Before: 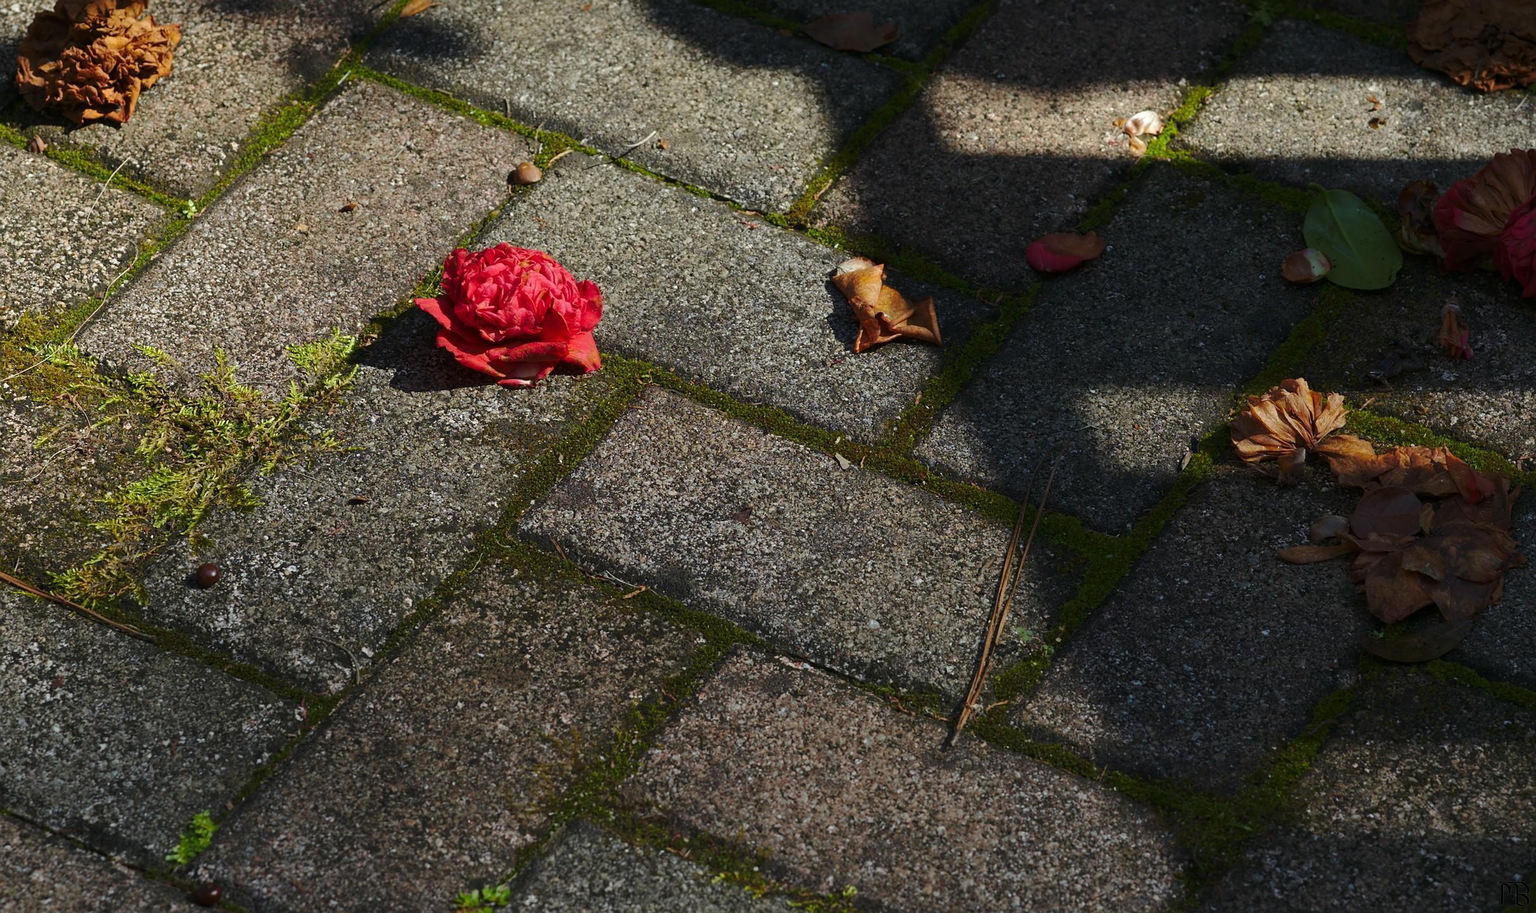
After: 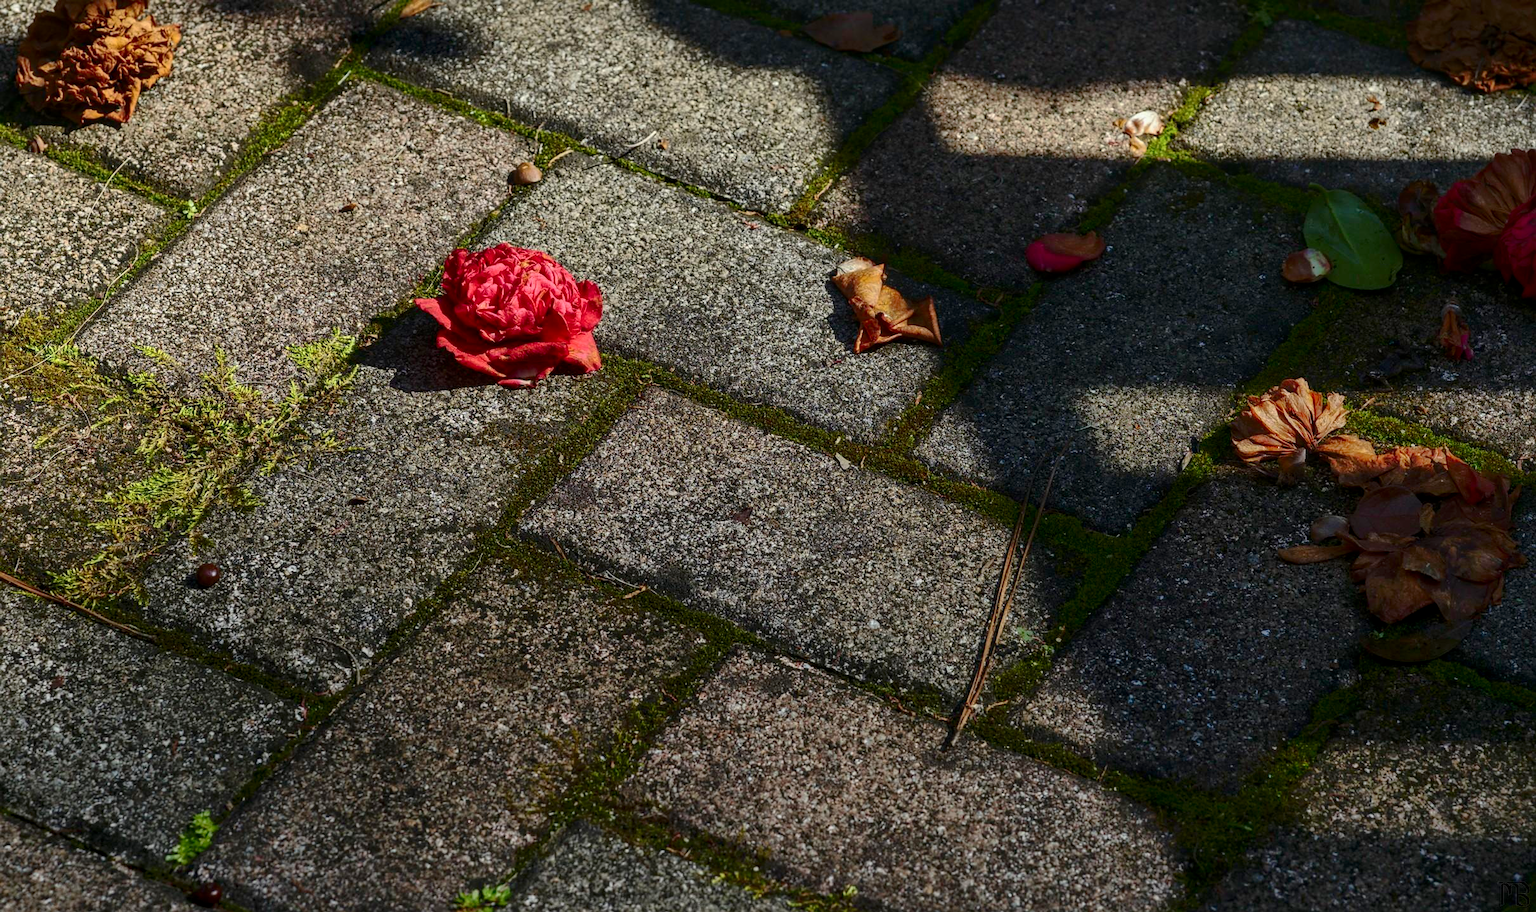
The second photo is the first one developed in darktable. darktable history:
local contrast: highlights 2%, shadows 6%, detail 133%
shadows and highlights: on, module defaults
contrast brightness saturation: contrast 0.284
